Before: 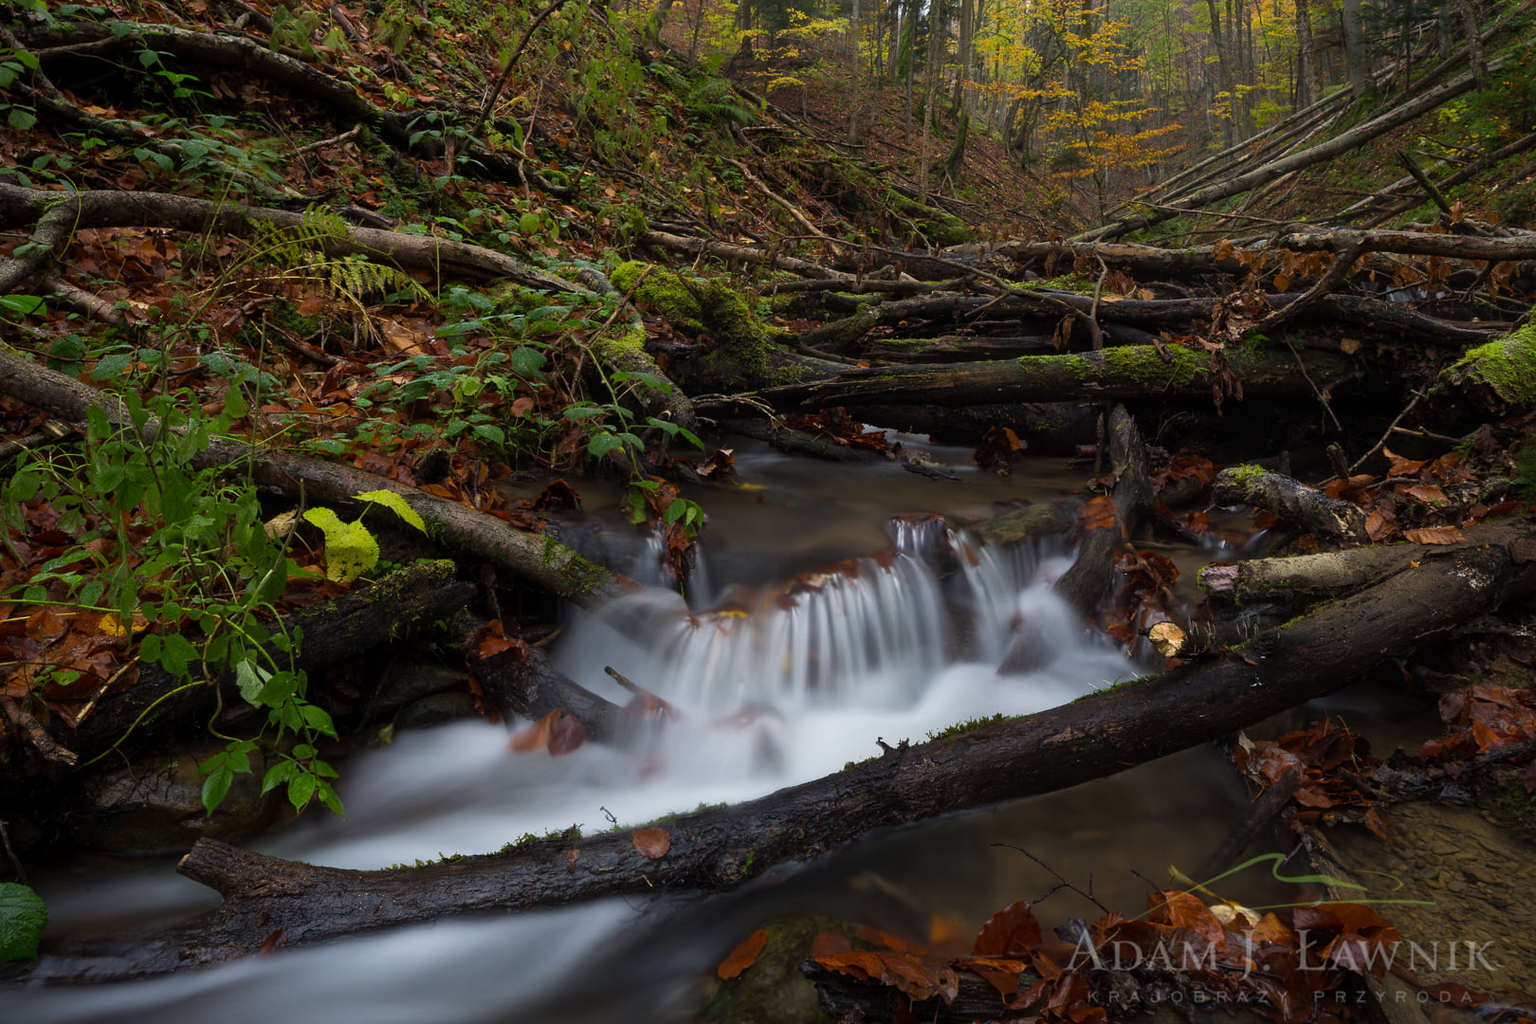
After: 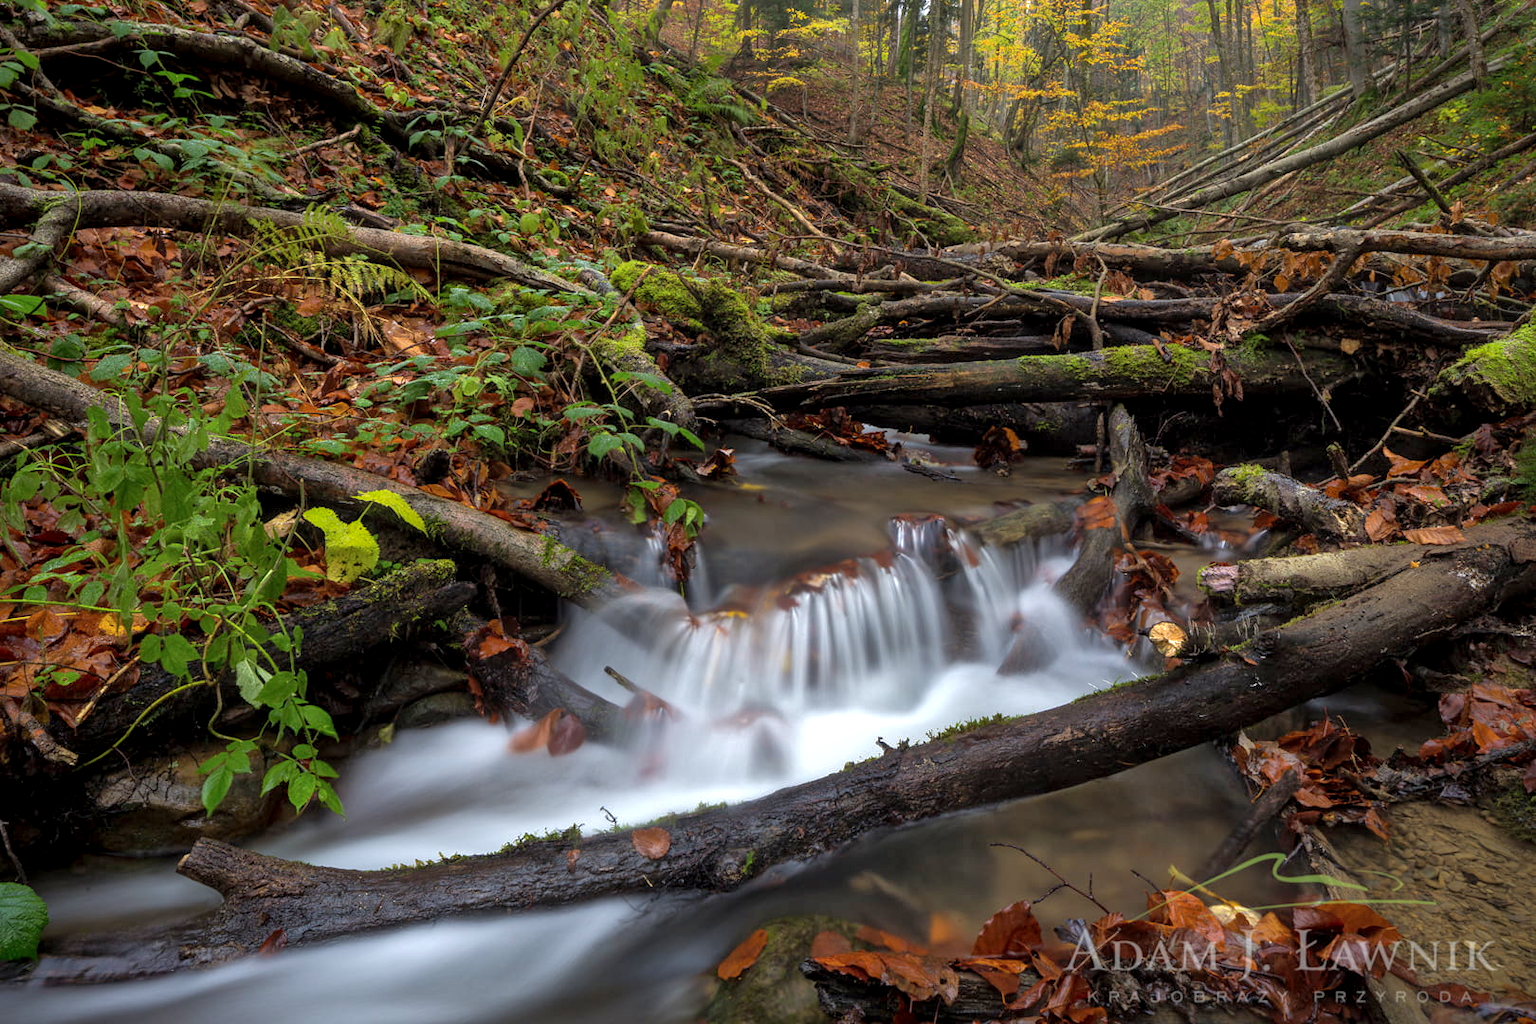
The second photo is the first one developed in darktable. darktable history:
shadows and highlights: on, module defaults
local contrast: detail 130%
exposure: exposure 0.64 EV, compensate highlight preservation false
